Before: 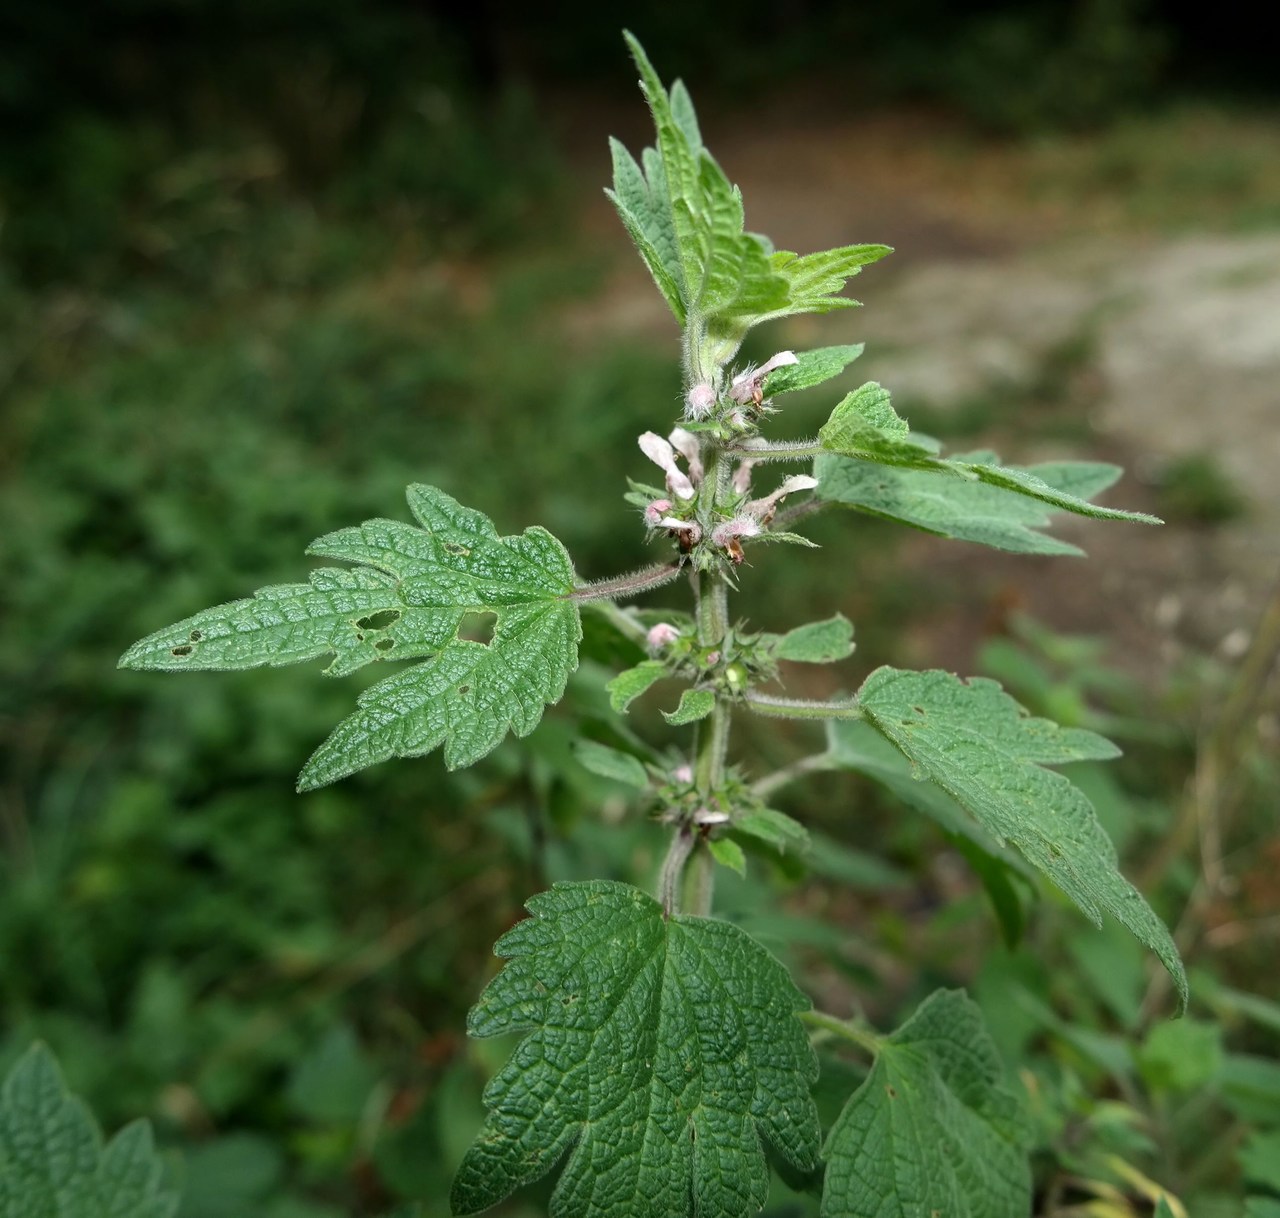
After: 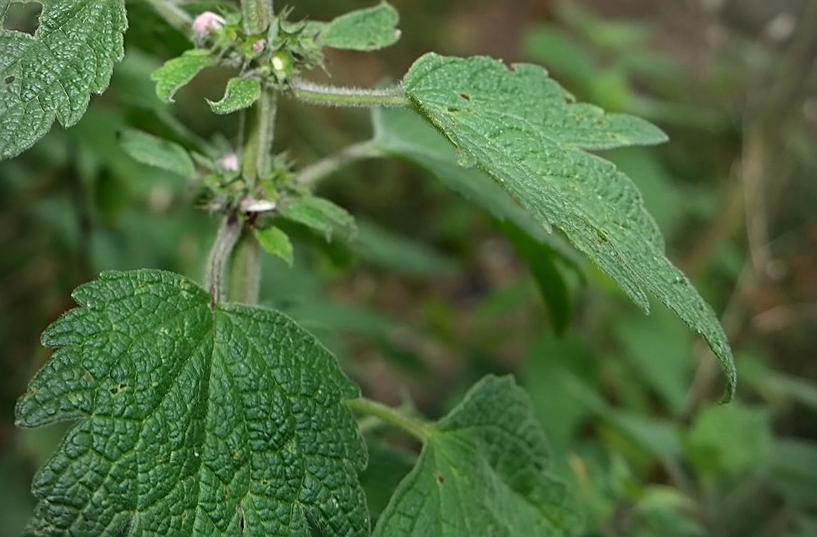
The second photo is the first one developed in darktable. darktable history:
rotate and perspective: rotation -0.45°, automatic cropping original format, crop left 0.008, crop right 0.992, crop top 0.012, crop bottom 0.988
sharpen: on, module defaults
vignetting: fall-off start 79.88%
crop and rotate: left 35.509%, top 50.238%, bottom 4.934%
